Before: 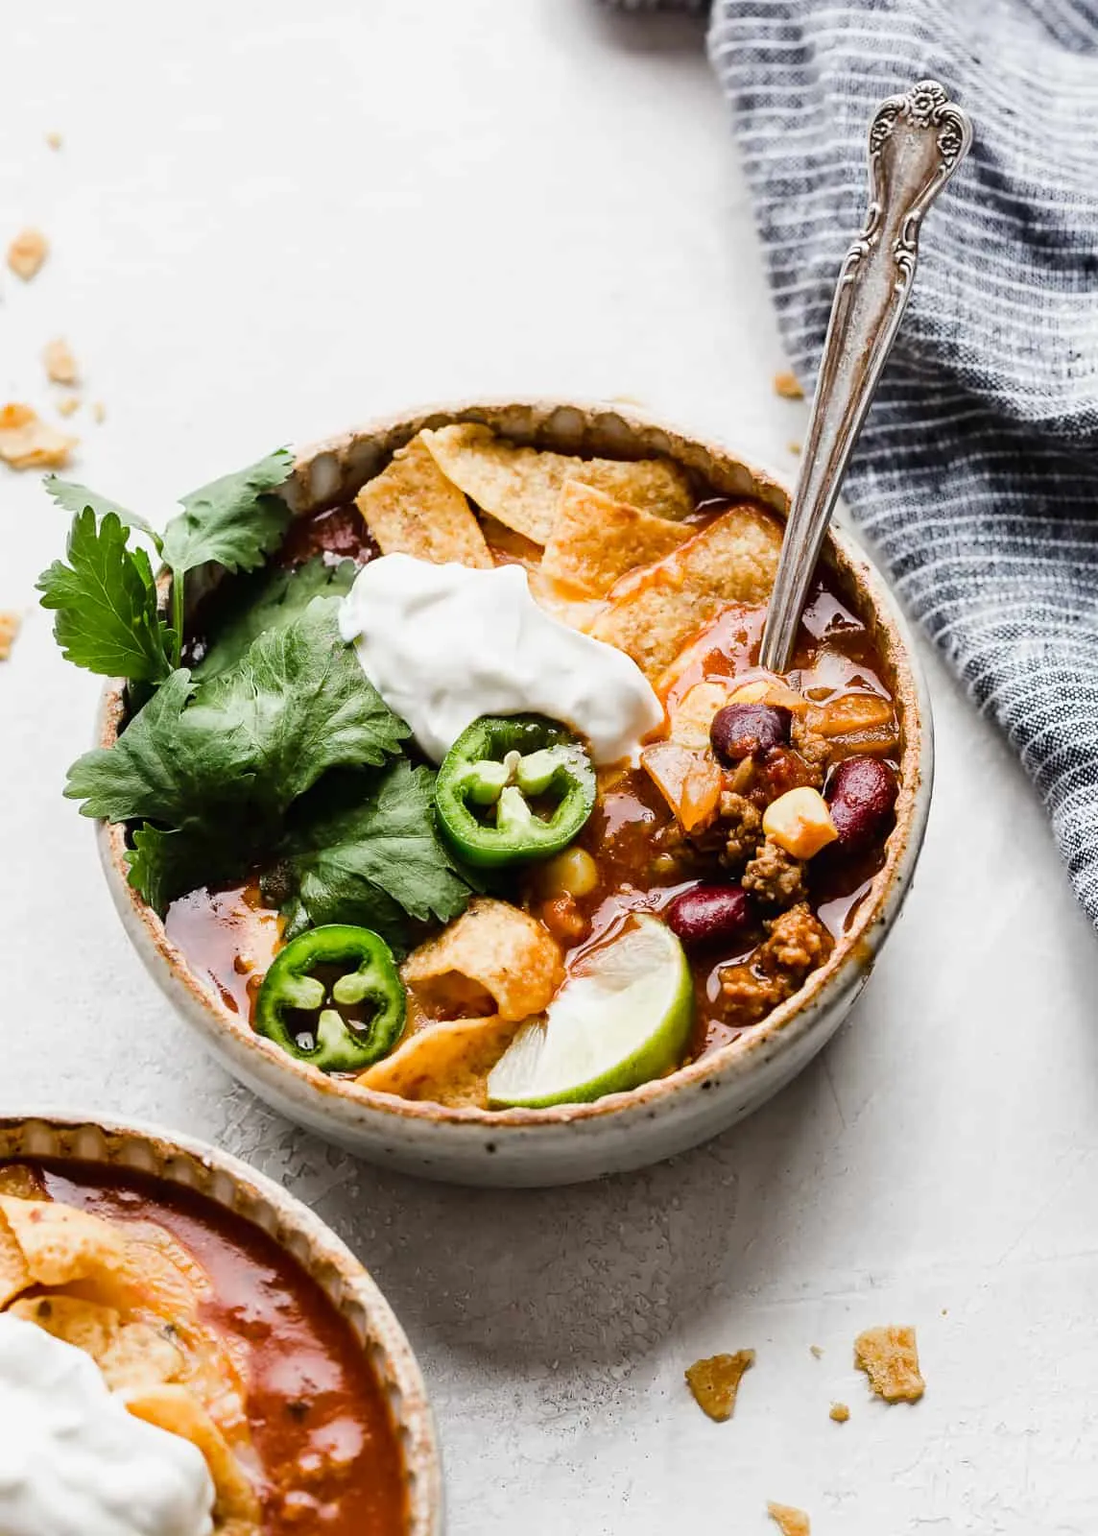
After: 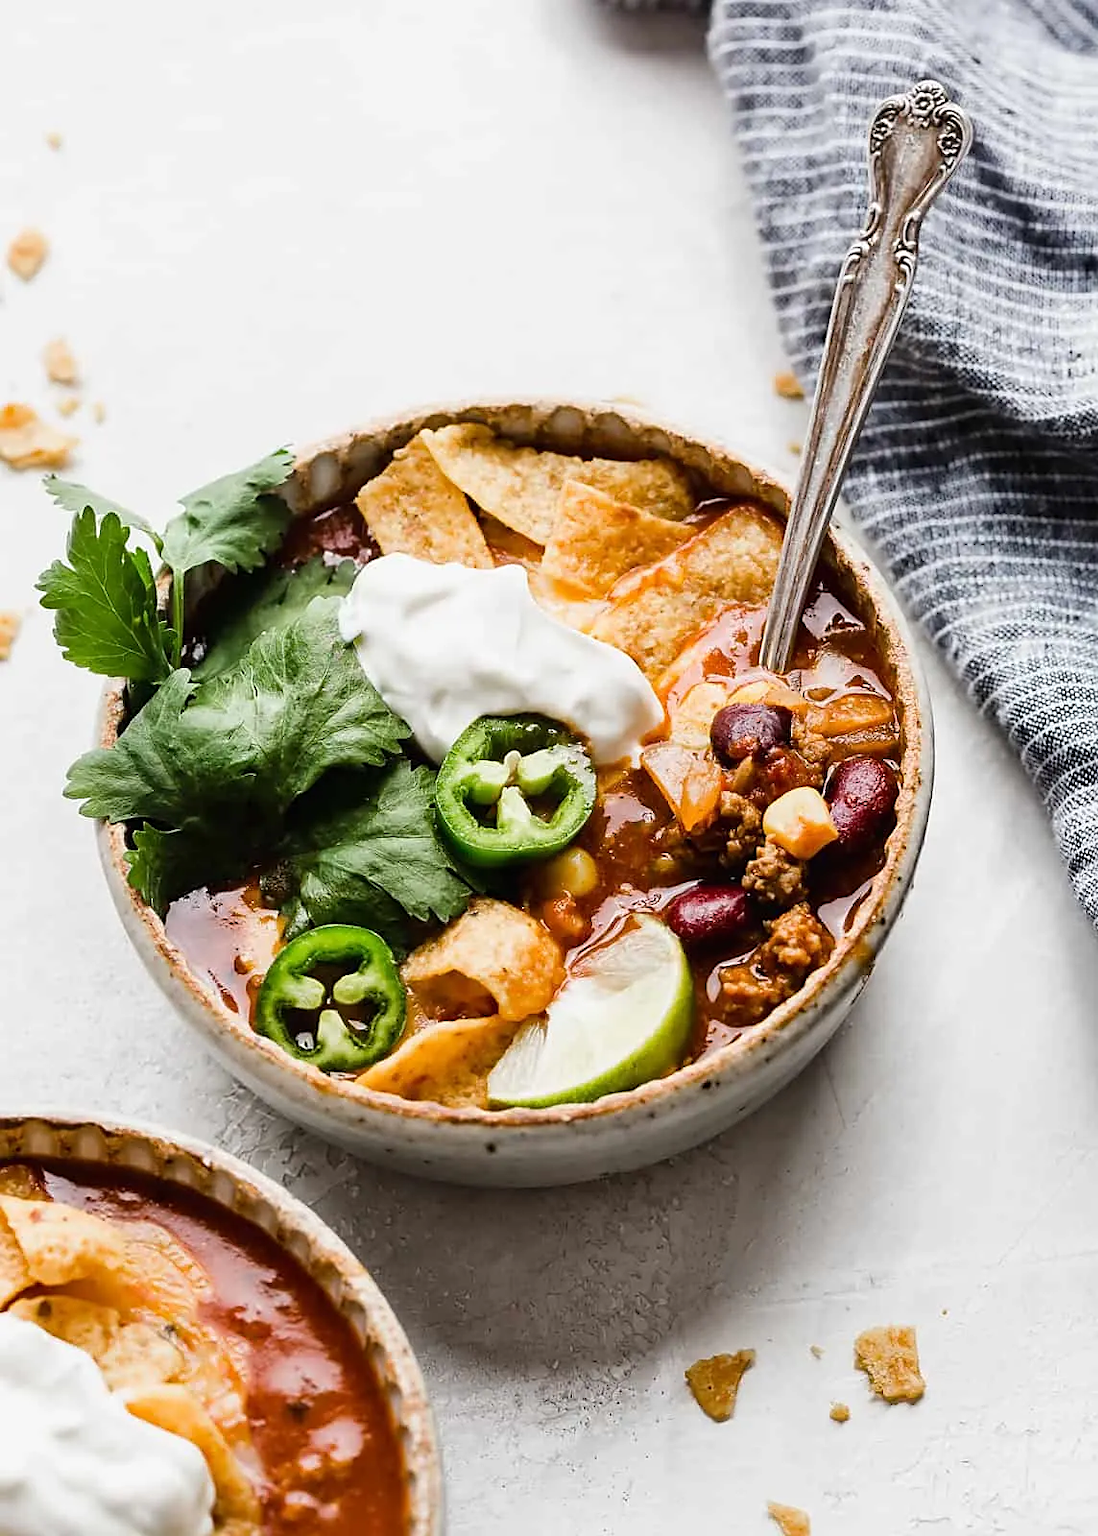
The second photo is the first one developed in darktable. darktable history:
sharpen: radius 1.849, amount 0.393, threshold 1.175
